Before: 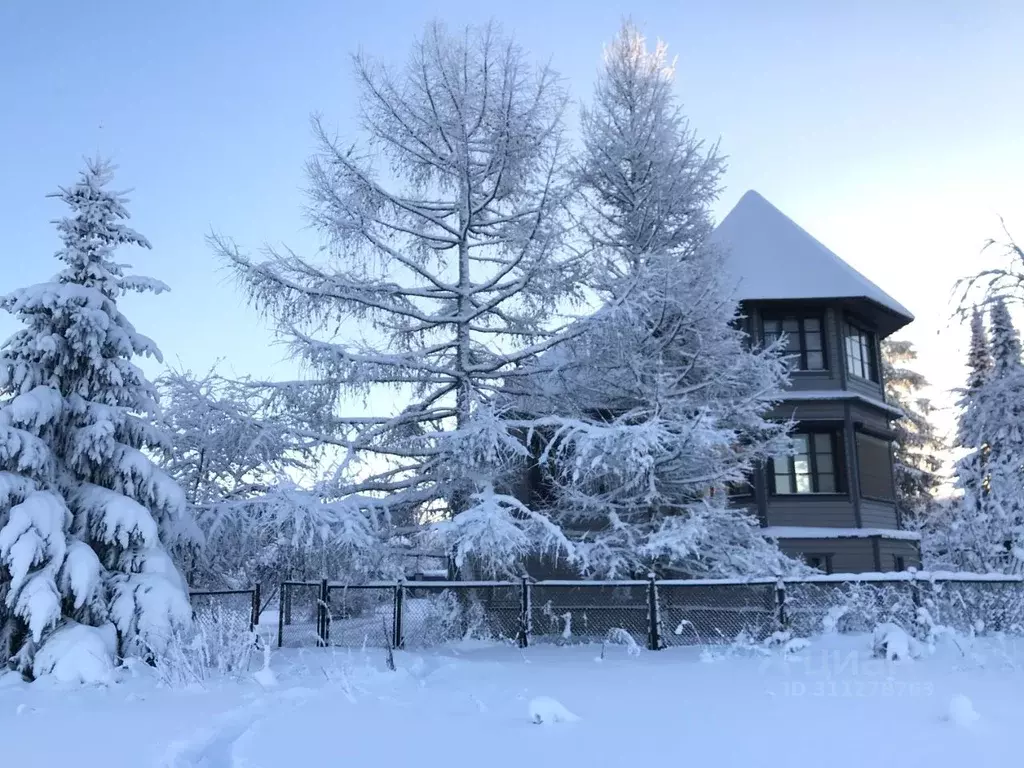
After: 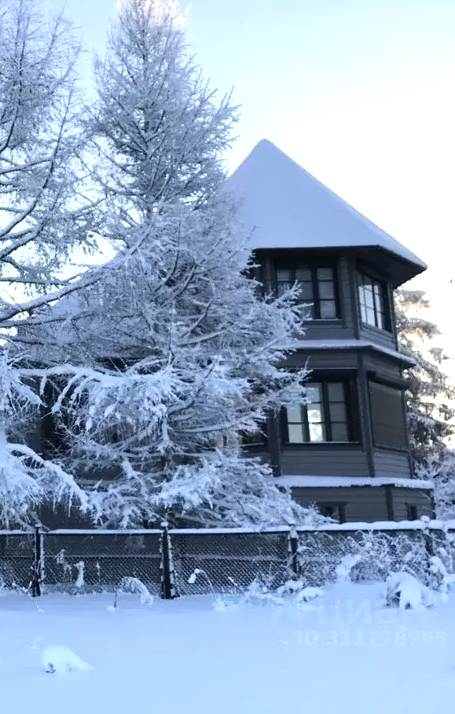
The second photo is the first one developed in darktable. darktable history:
crop: left 47.628%, top 6.643%, right 7.874%
tone equalizer: -8 EV -0.417 EV, -7 EV -0.389 EV, -6 EV -0.333 EV, -5 EV -0.222 EV, -3 EV 0.222 EV, -2 EV 0.333 EV, -1 EV 0.389 EV, +0 EV 0.417 EV, edges refinement/feathering 500, mask exposure compensation -1.57 EV, preserve details no
